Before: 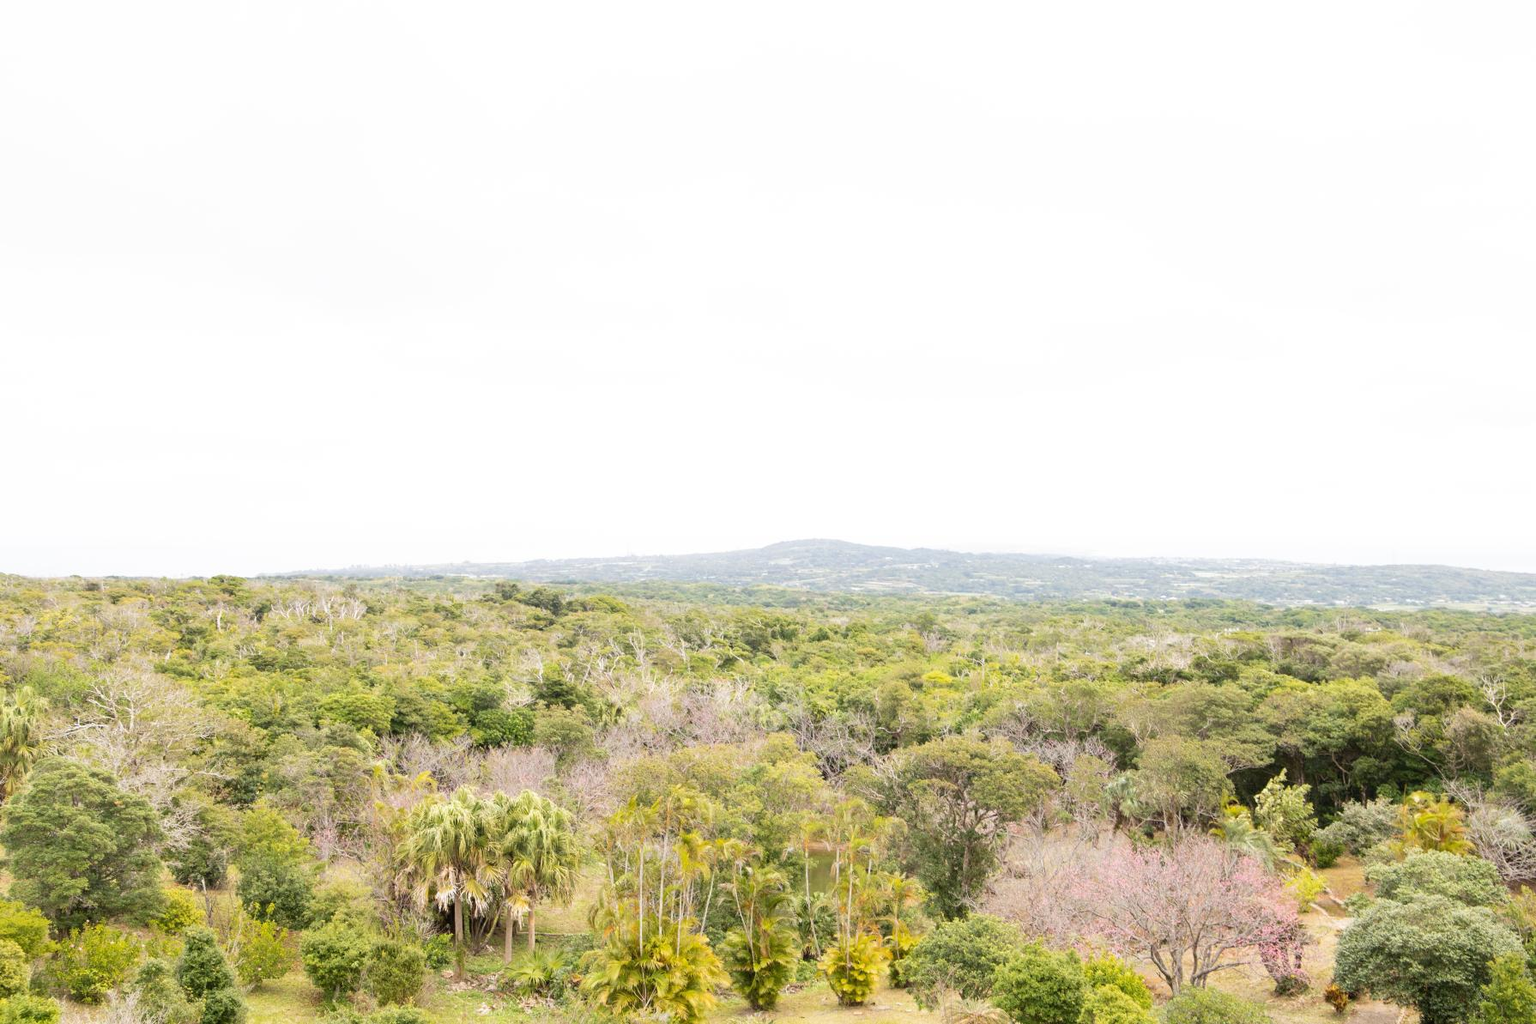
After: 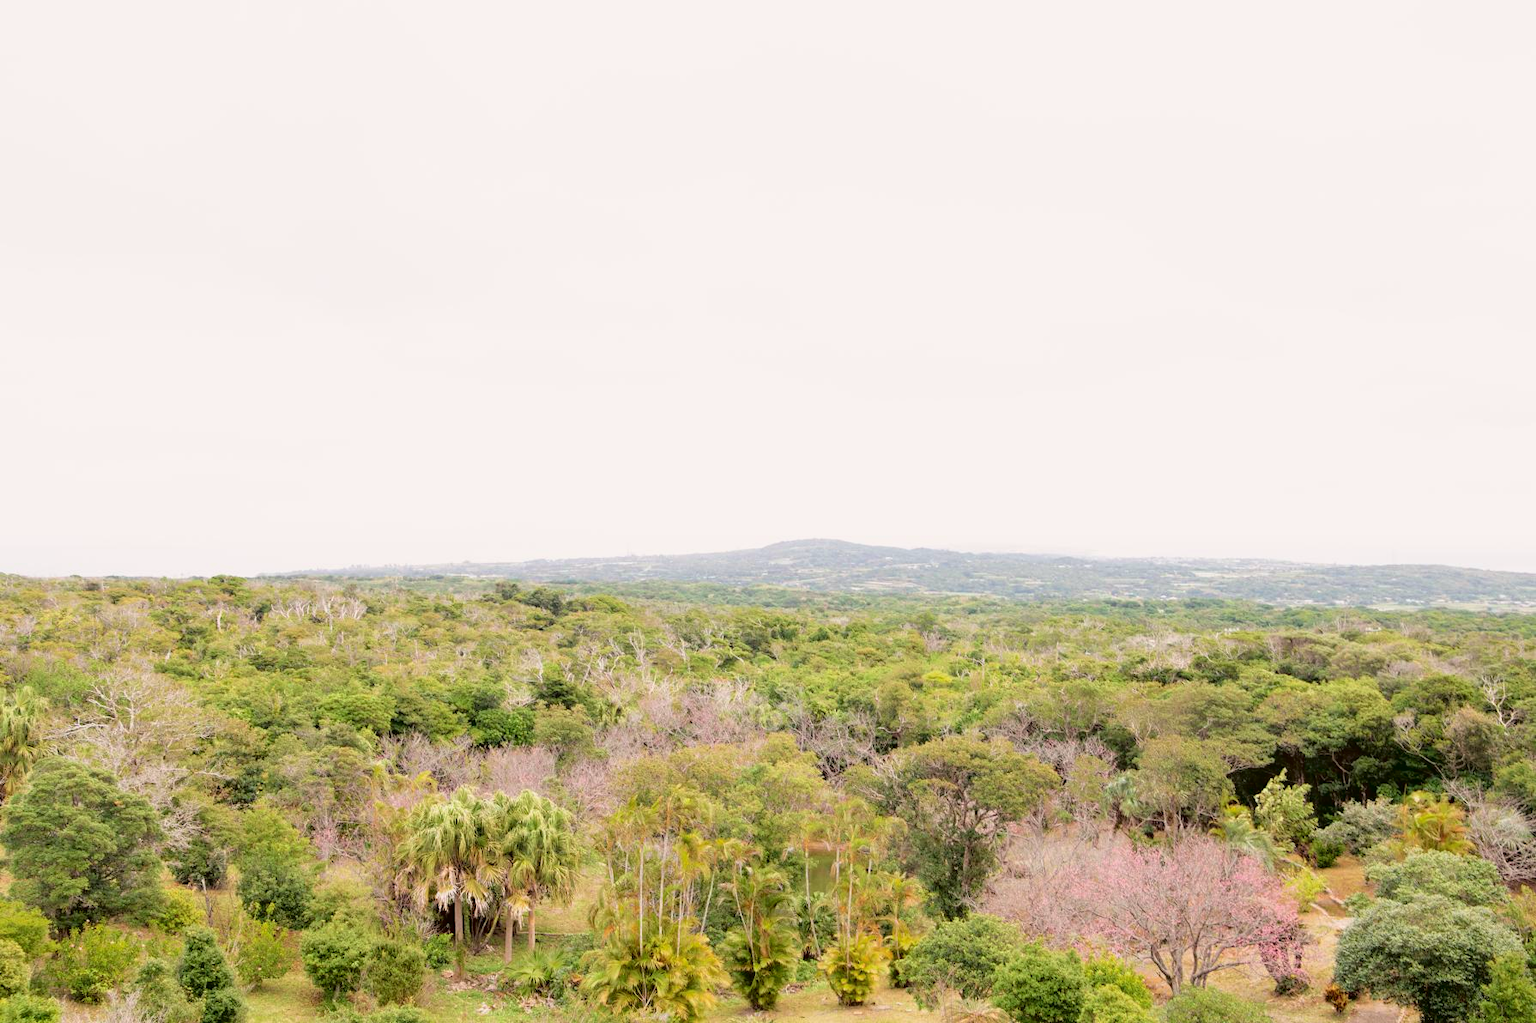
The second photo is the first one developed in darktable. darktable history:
levels: levels [0, 0.51, 1]
tone curve: curves: ch0 [(0, 0.013) (0.181, 0.074) (0.337, 0.304) (0.498, 0.485) (0.78, 0.742) (0.993, 0.954)]; ch1 [(0, 0) (0.294, 0.184) (0.359, 0.34) (0.362, 0.35) (0.43, 0.41) (0.469, 0.463) (0.495, 0.502) (0.54, 0.563) (0.612, 0.641) (1, 1)]; ch2 [(0, 0) (0.44, 0.437) (0.495, 0.502) (0.524, 0.534) (0.557, 0.56) (0.634, 0.654) (0.728, 0.722) (1, 1)], color space Lab, independent channels, preserve colors none
